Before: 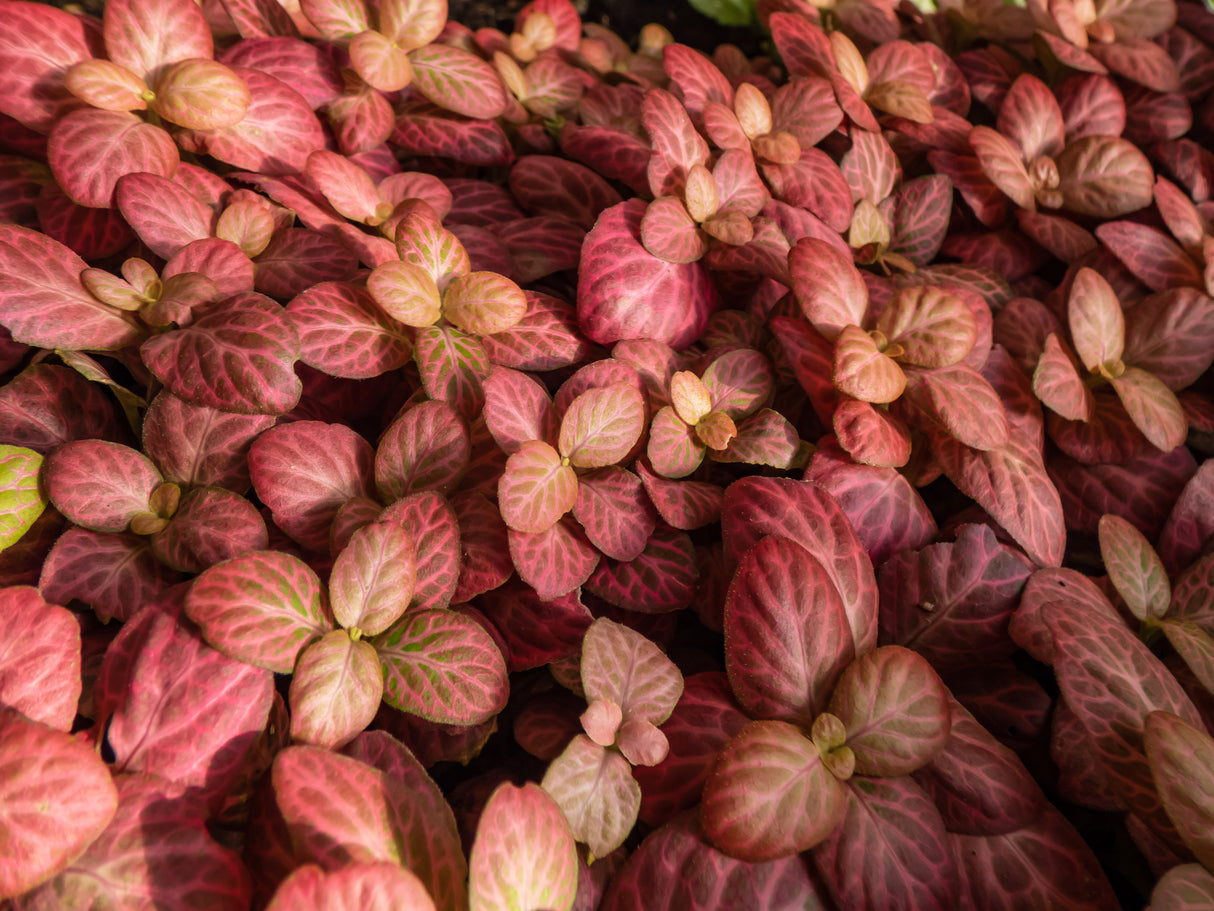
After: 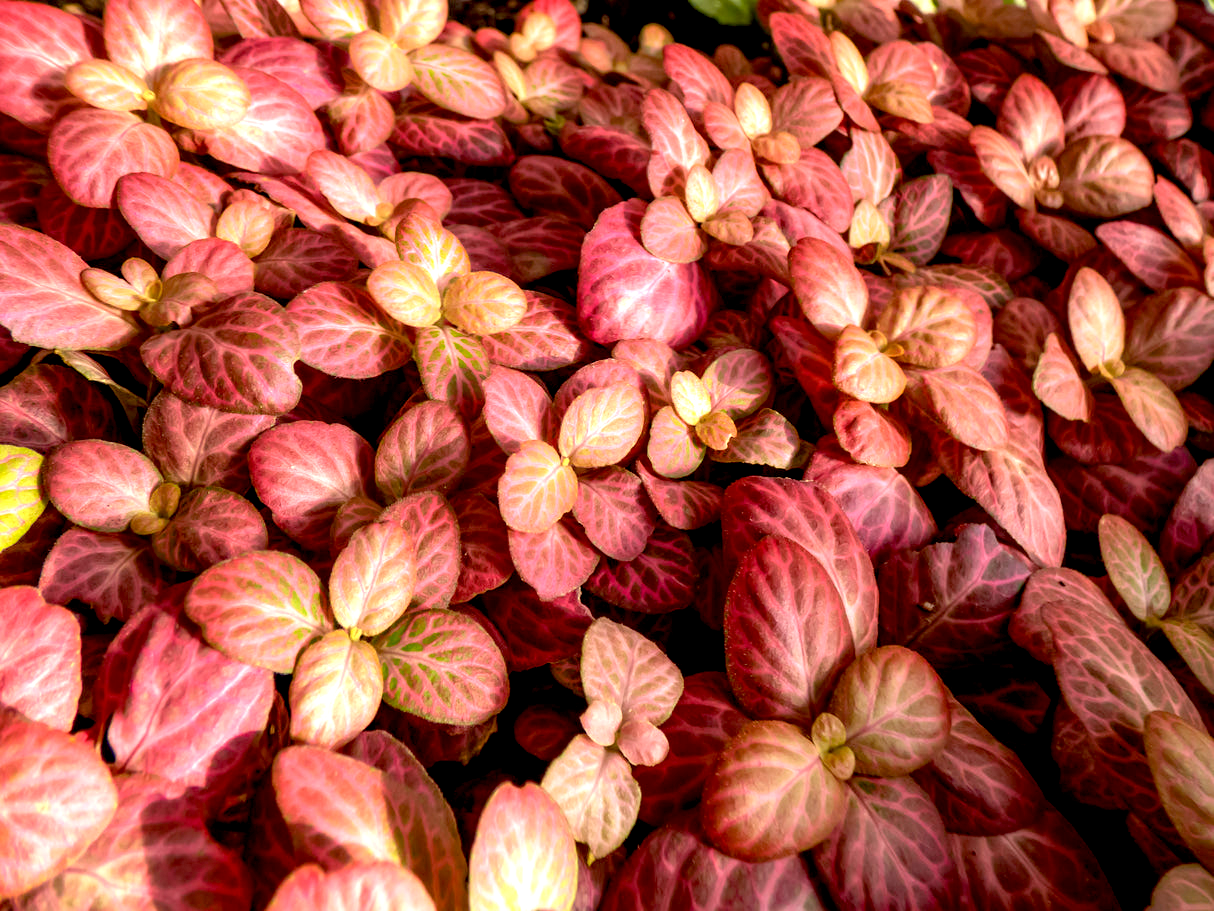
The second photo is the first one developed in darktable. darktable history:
tone equalizer: on, module defaults
exposure: black level correction 0.01, exposure 1 EV, compensate highlight preservation false
